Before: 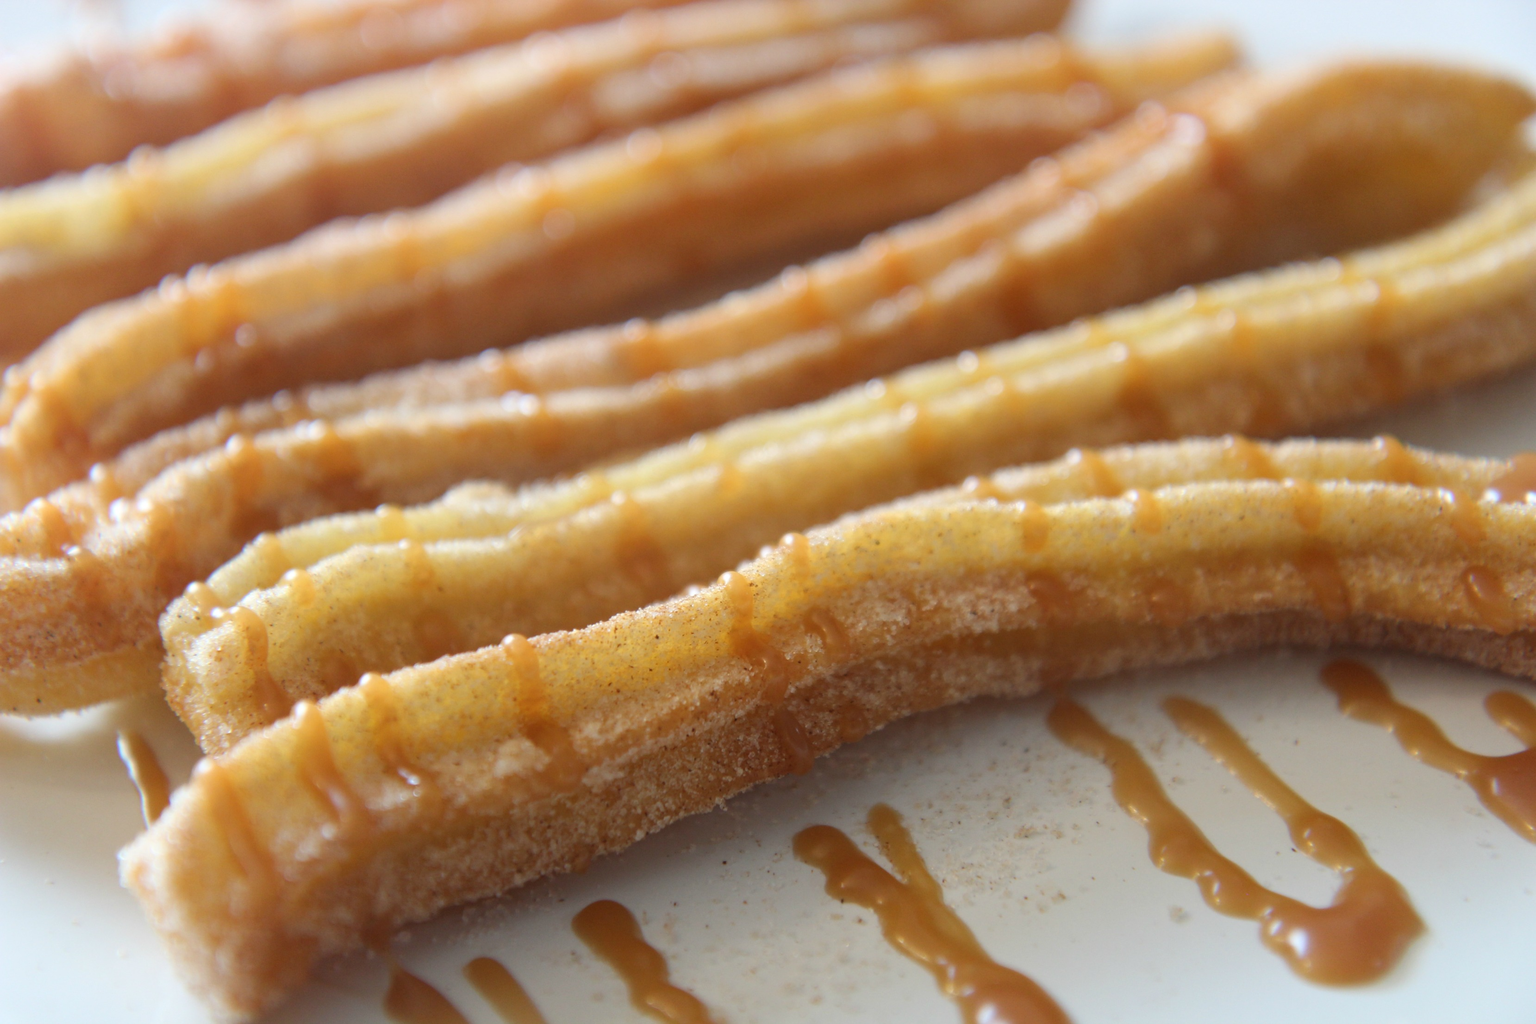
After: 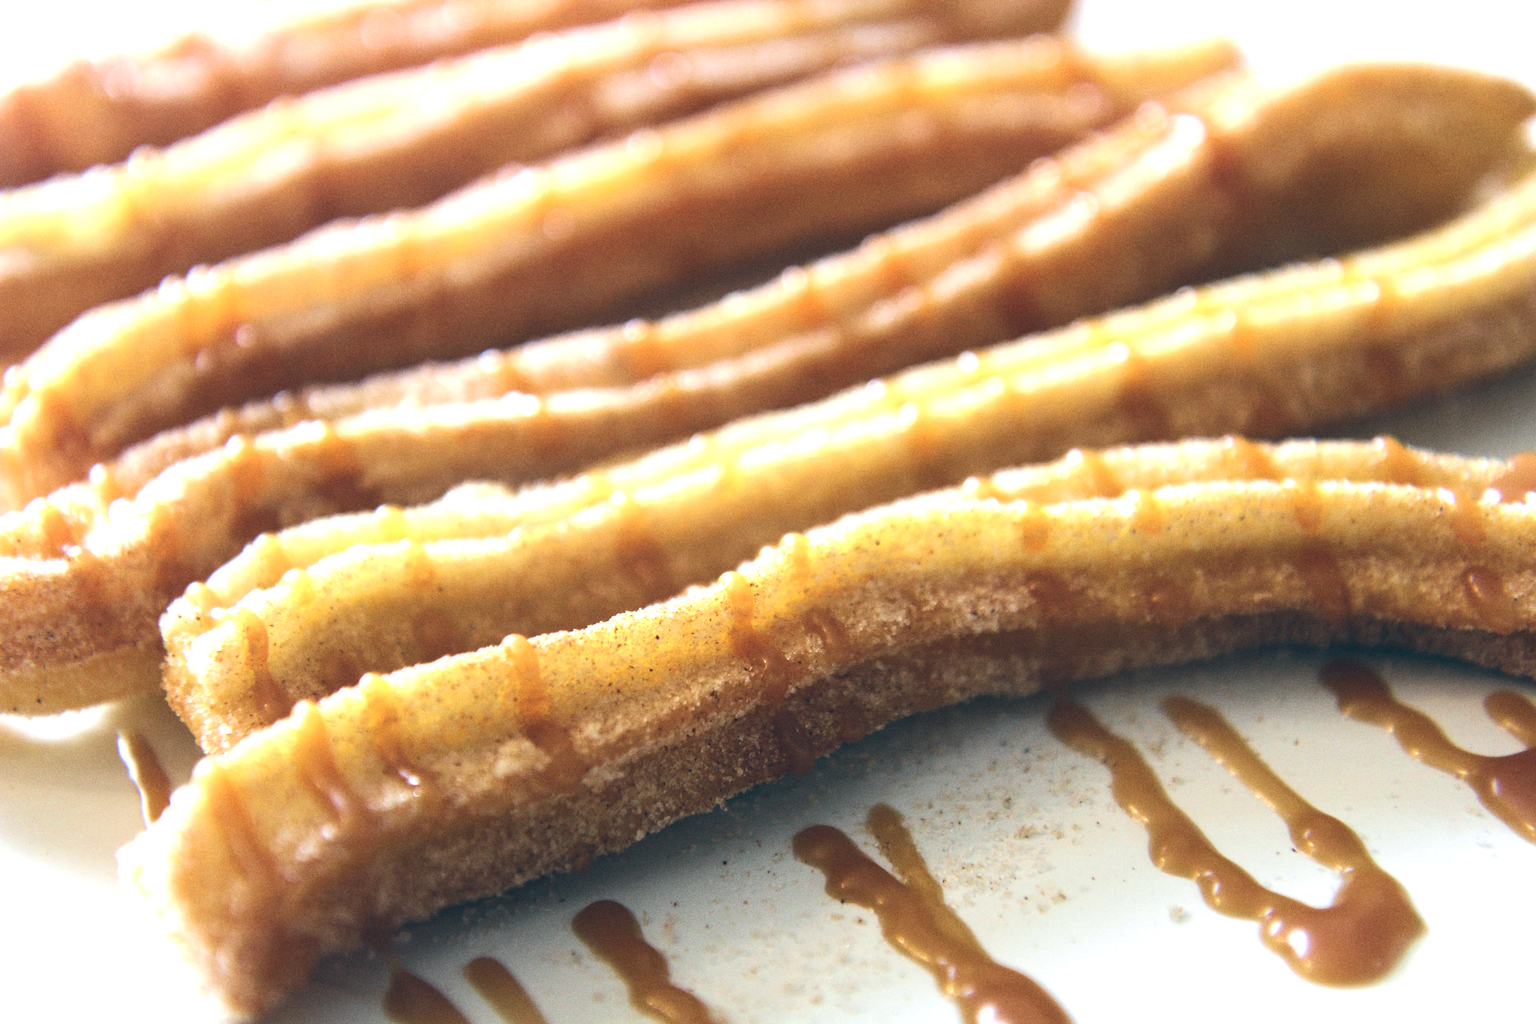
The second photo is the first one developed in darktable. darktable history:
grain: on, module defaults
velvia: on, module defaults
tone equalizer: -8 EV -0.75 EV, -7 EV -0.7 EV, -6 EV -0.6 EV, -5 EV -0.4 EV, -3 EV 0.4 EV, -2 EV 0.6 EV, -1 EV 0.7 EV, +0 EV 0.75 EV, edges refinement/feathering 500, mask exposure compensation -1.57 EV, preserve details no
color balance: lift [1.016, 0.983, 1, 1.017], gamma [0.958, 1, 1, 1], gain [0.981, 1.007, 0.993, 1.002], input saturation 118.26%, contrast 13.43%, contrast fulcrum 21.62%, output saturation 82.76%
